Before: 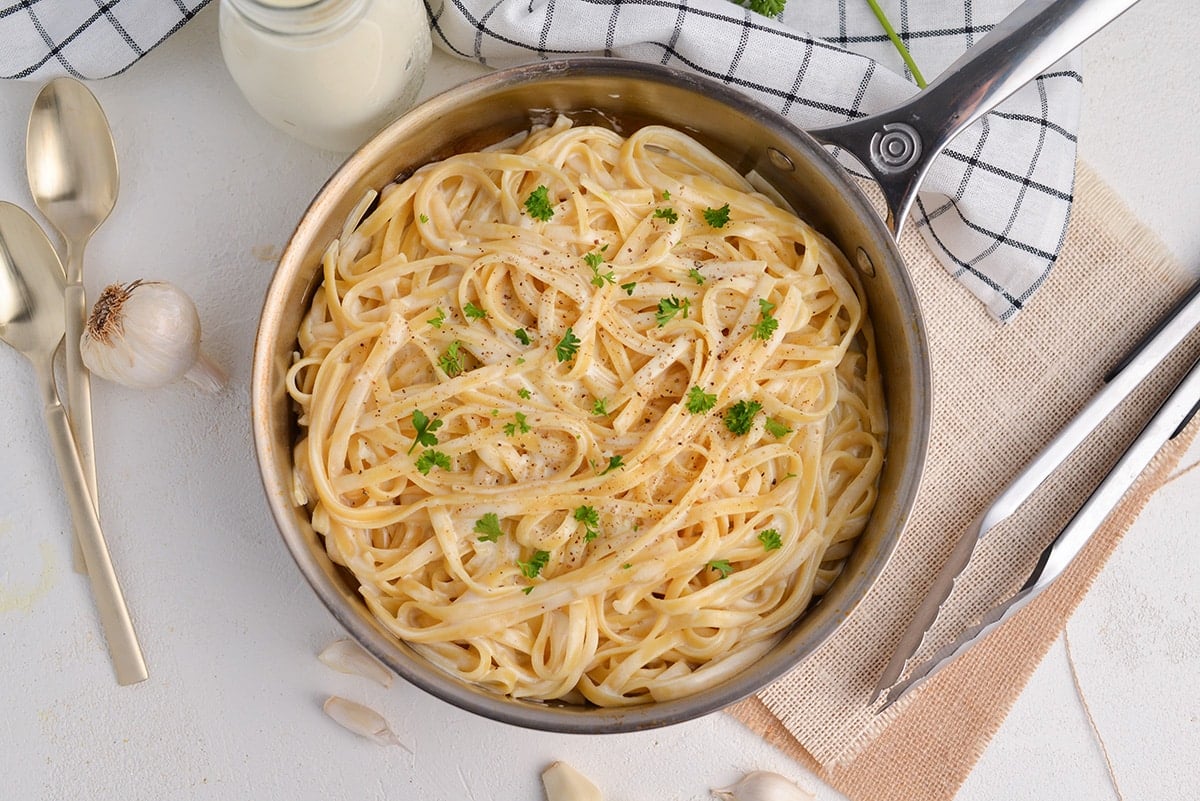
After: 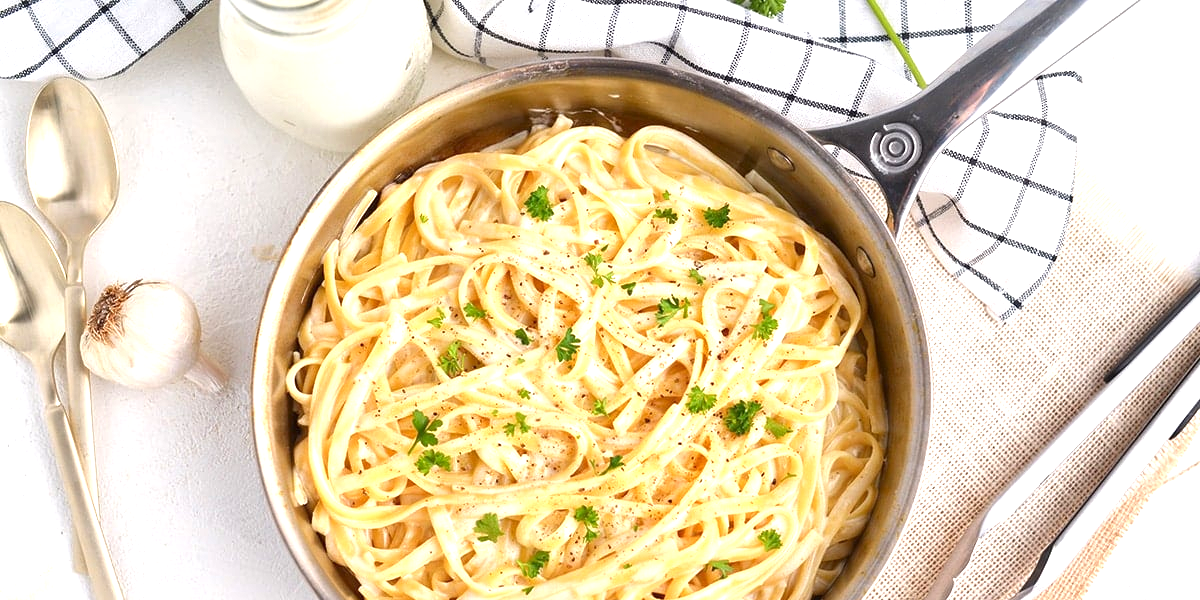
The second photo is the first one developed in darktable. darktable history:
crop: bottom 24.988%
exposure: black level correction 0, exposure 1 EV, compensate highlight preservation false
local contrast: mode bilateral grid, contrast 20, coarseness 50, detail 132%, midtone range 0.2
